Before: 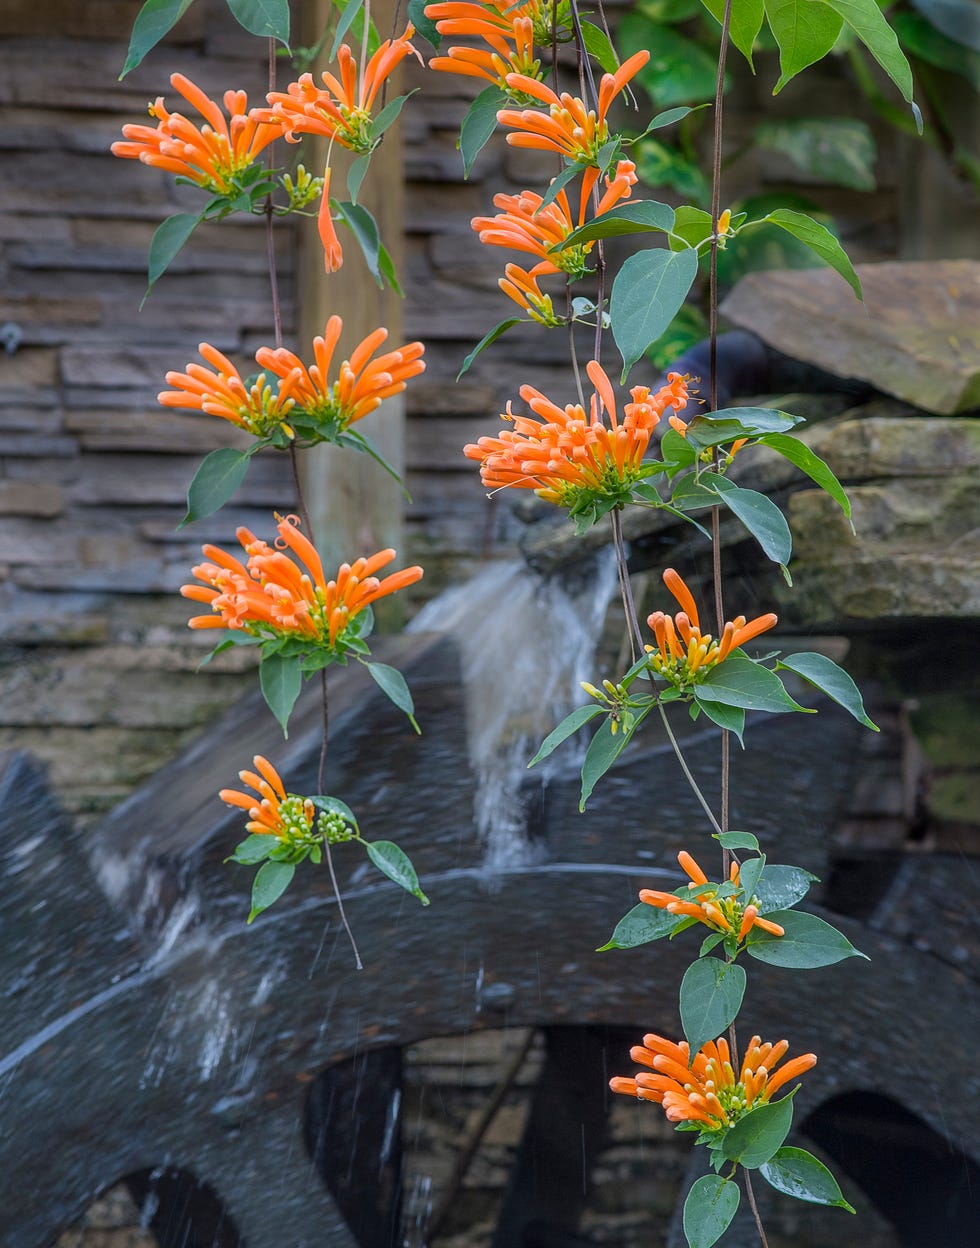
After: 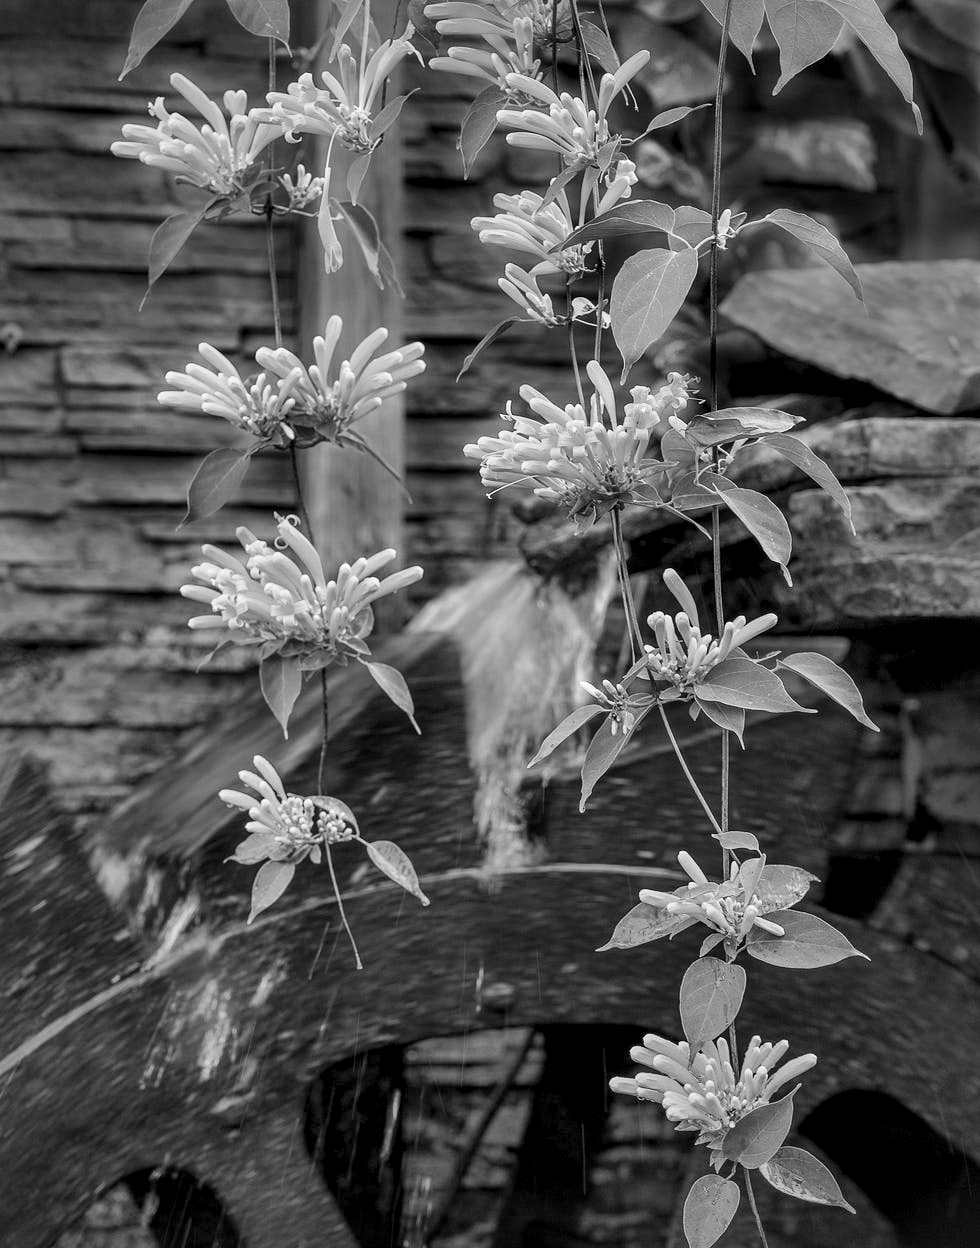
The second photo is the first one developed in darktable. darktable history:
monochrome: on, module defaults
local contrast: mode bilateral grid, contrast 70, coarseness 75, detail 180%, midtone range 0.2
